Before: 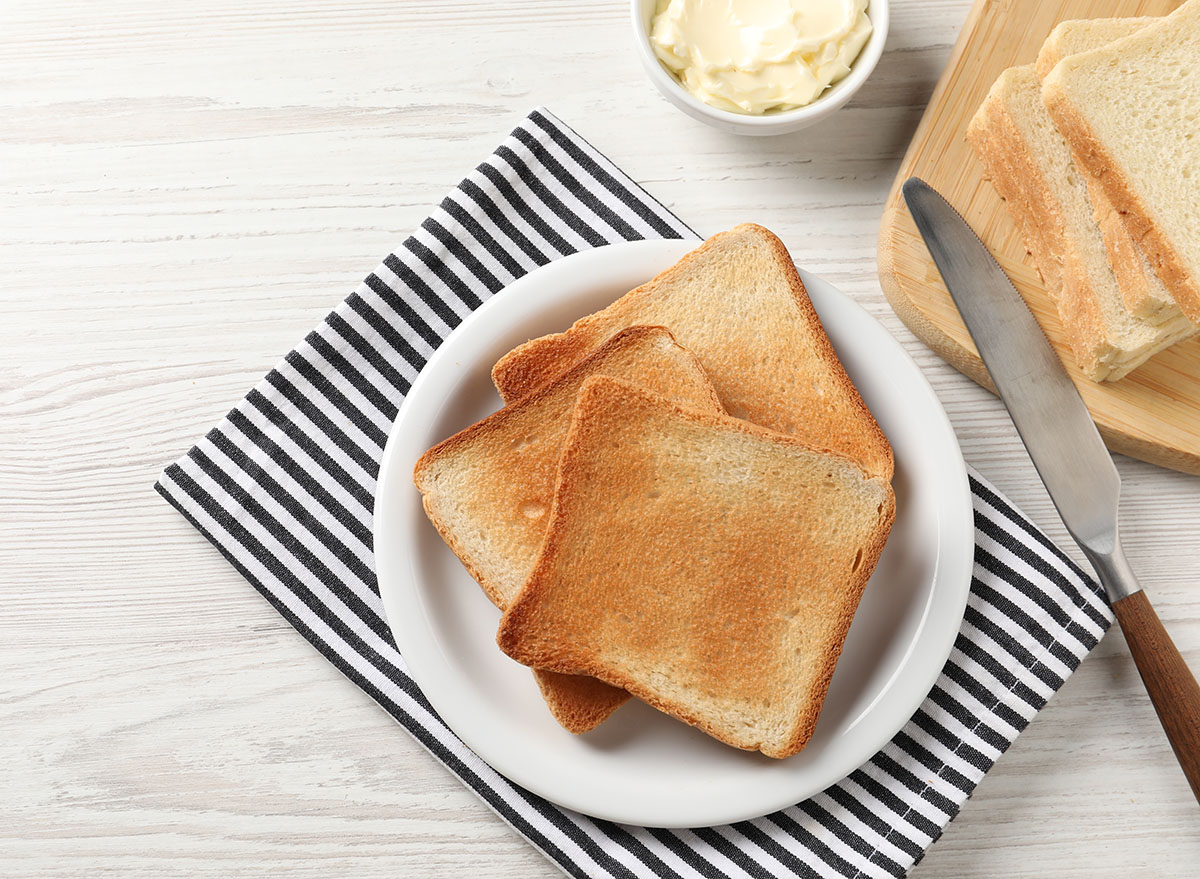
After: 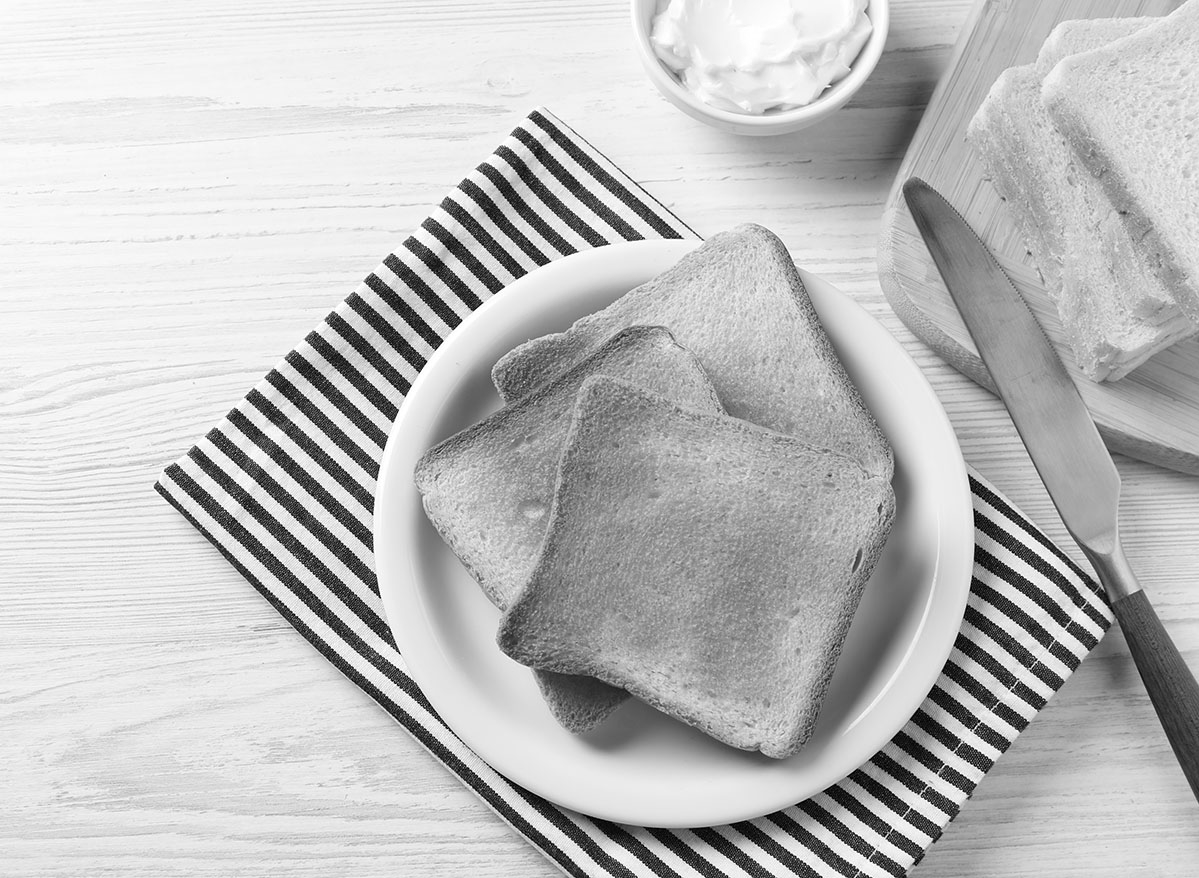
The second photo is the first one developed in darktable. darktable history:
color contrast: green-magenta contrast 0, blue-yellow contrast 0
